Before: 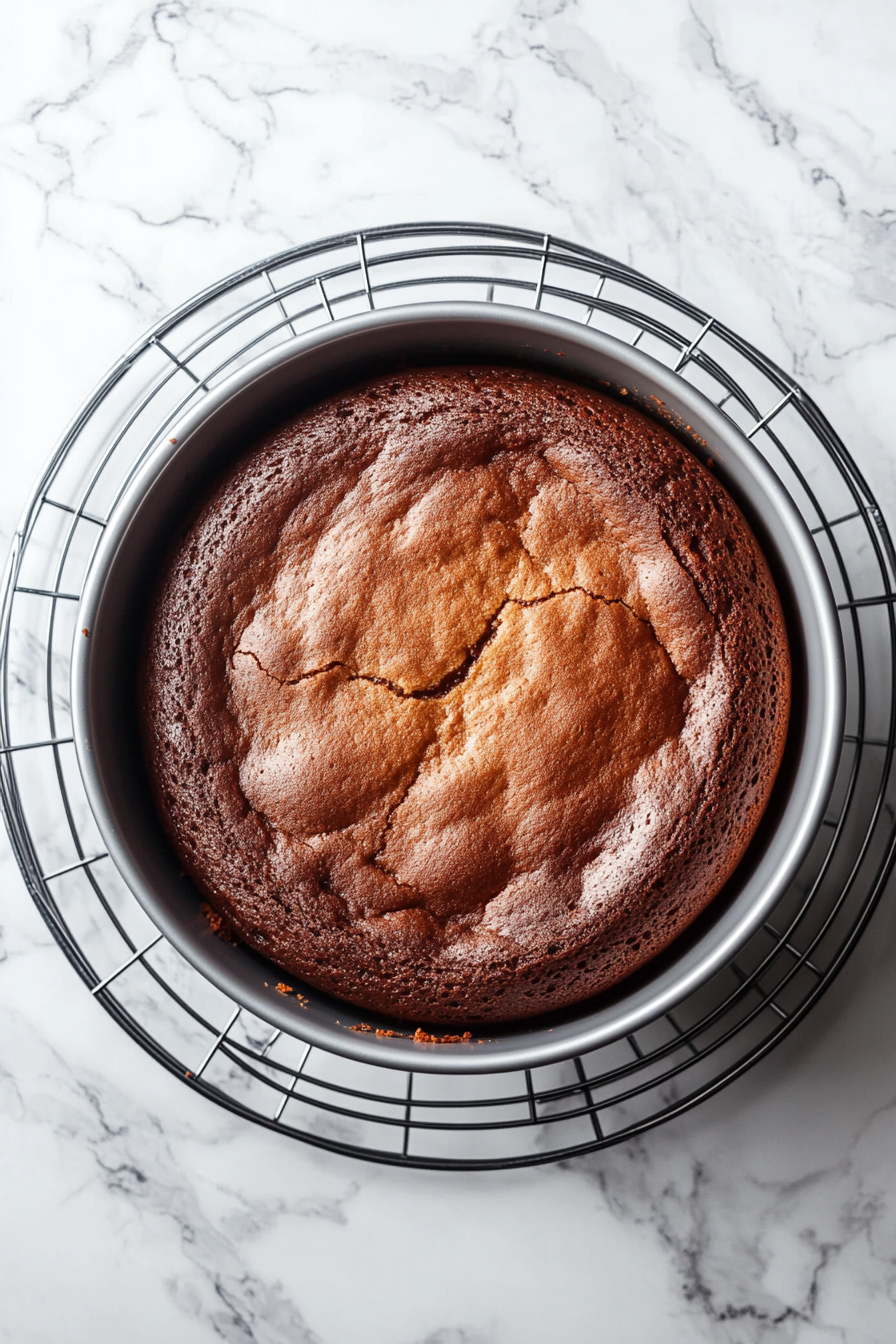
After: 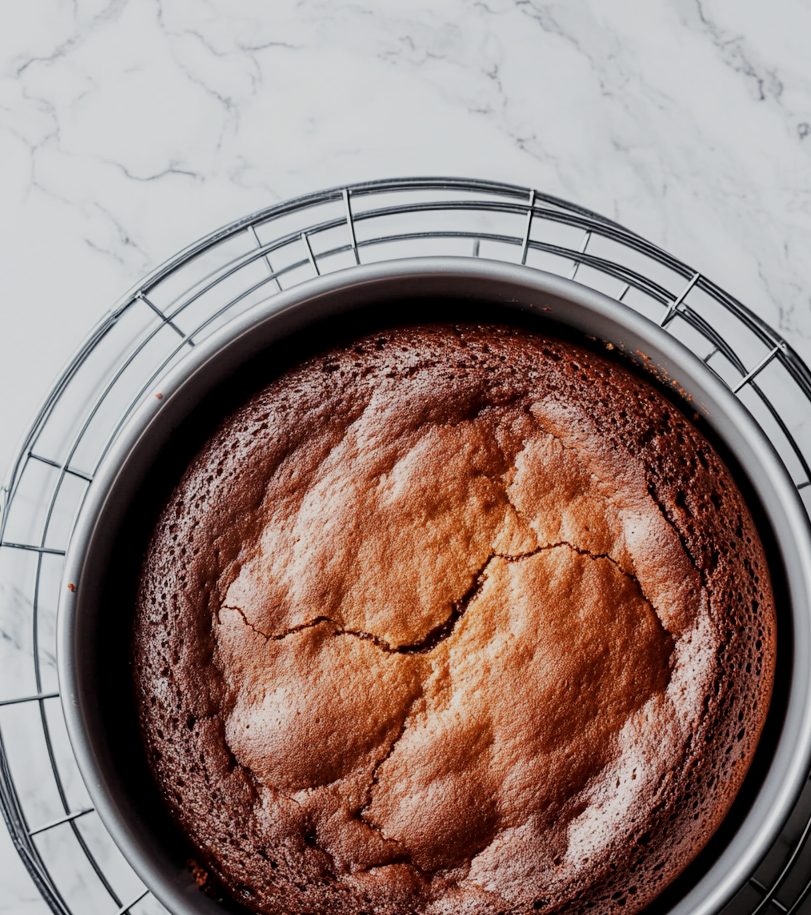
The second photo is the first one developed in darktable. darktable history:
local contrast: highlights 101%, shadows 102%, detail 120%, midtone range 0.2
filmic rgb: black relative exposure -7.65 EV, white relative exposure 4.56 EV, hardness 3.61
crop: left 1.625%, top 3.387%, right 7.758%, bottom 28.462%
